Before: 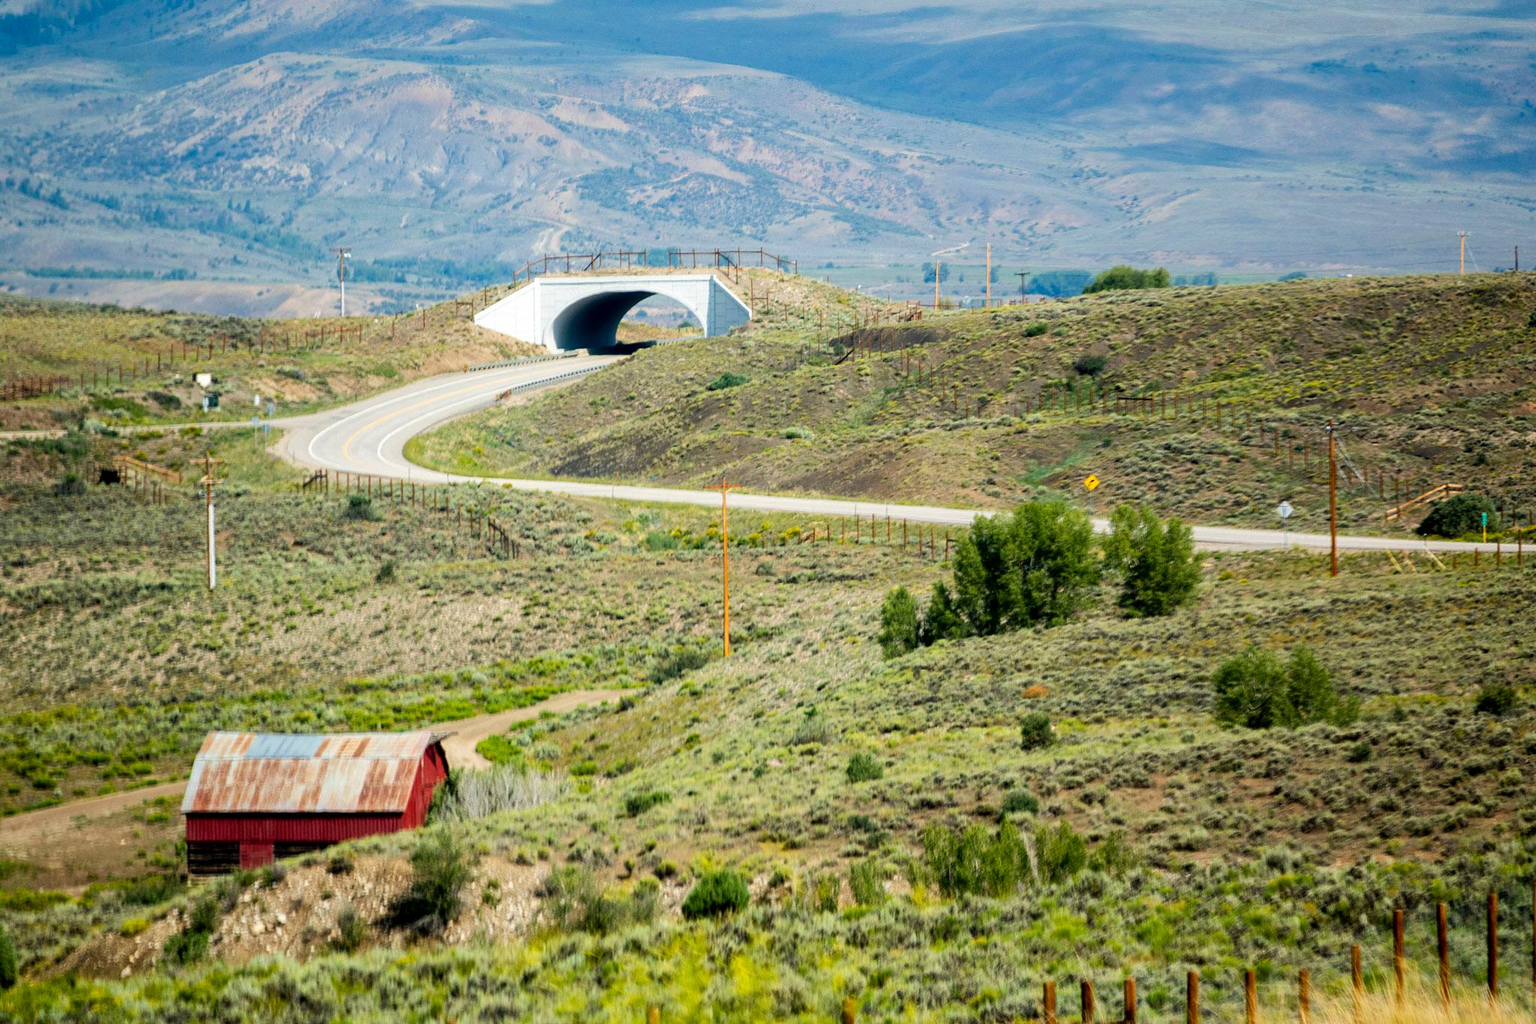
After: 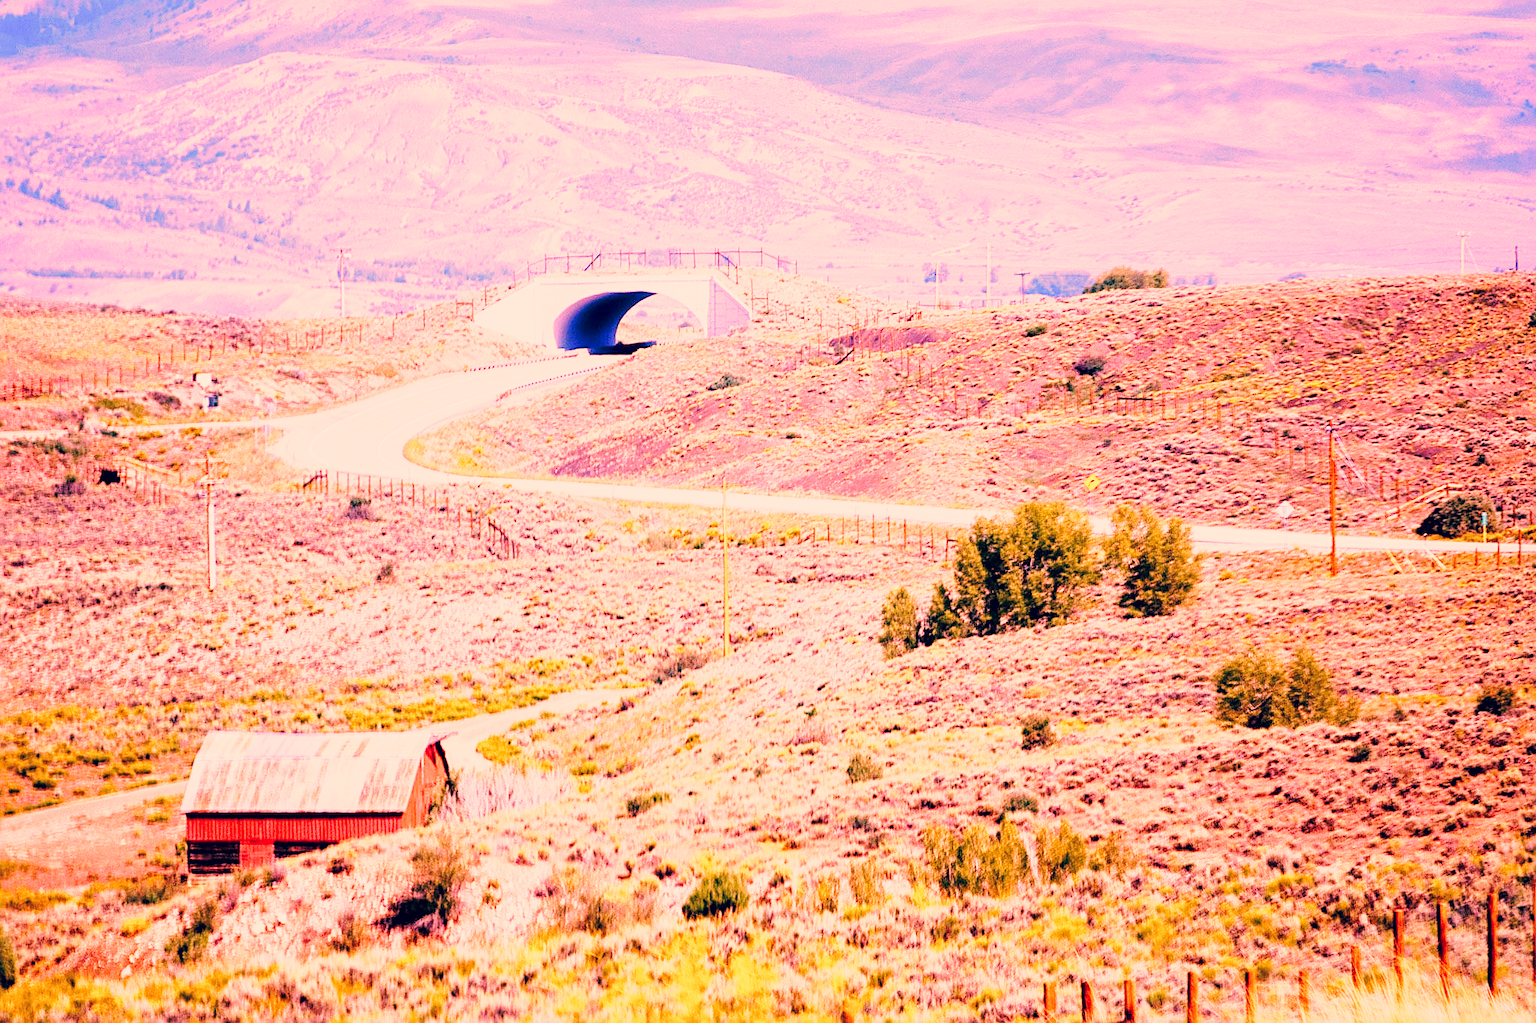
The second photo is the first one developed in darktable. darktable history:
base curve: curves: ch0 [(0, 0) (0.036, 0.037) (0.121, 0.228) (0.46, 0.76) (0.859, 0.983) (1, 1)], preserve colors none
color correction: highlights a* 19.59, highlights b* 27.49, shadows a* 3.46, shadows b* -17.28, saturation 0.73
tone curve: curves: ch0 [(0, 0) (0.004, 0.008) (0.077, 0.156) (0.169, 0.29) (0.774, 0.774) (0.988, 0.926)], color space Lab, linked channels, preserve colors none
levels: levels [0, 0.492, 0.984]
local contrast: mode bilateral grid, contrast 20, coarseness 50, detail 120%, midtone range 0.2
white balance: red 2.025, blue 1.542
sharpen: on, module defaults
